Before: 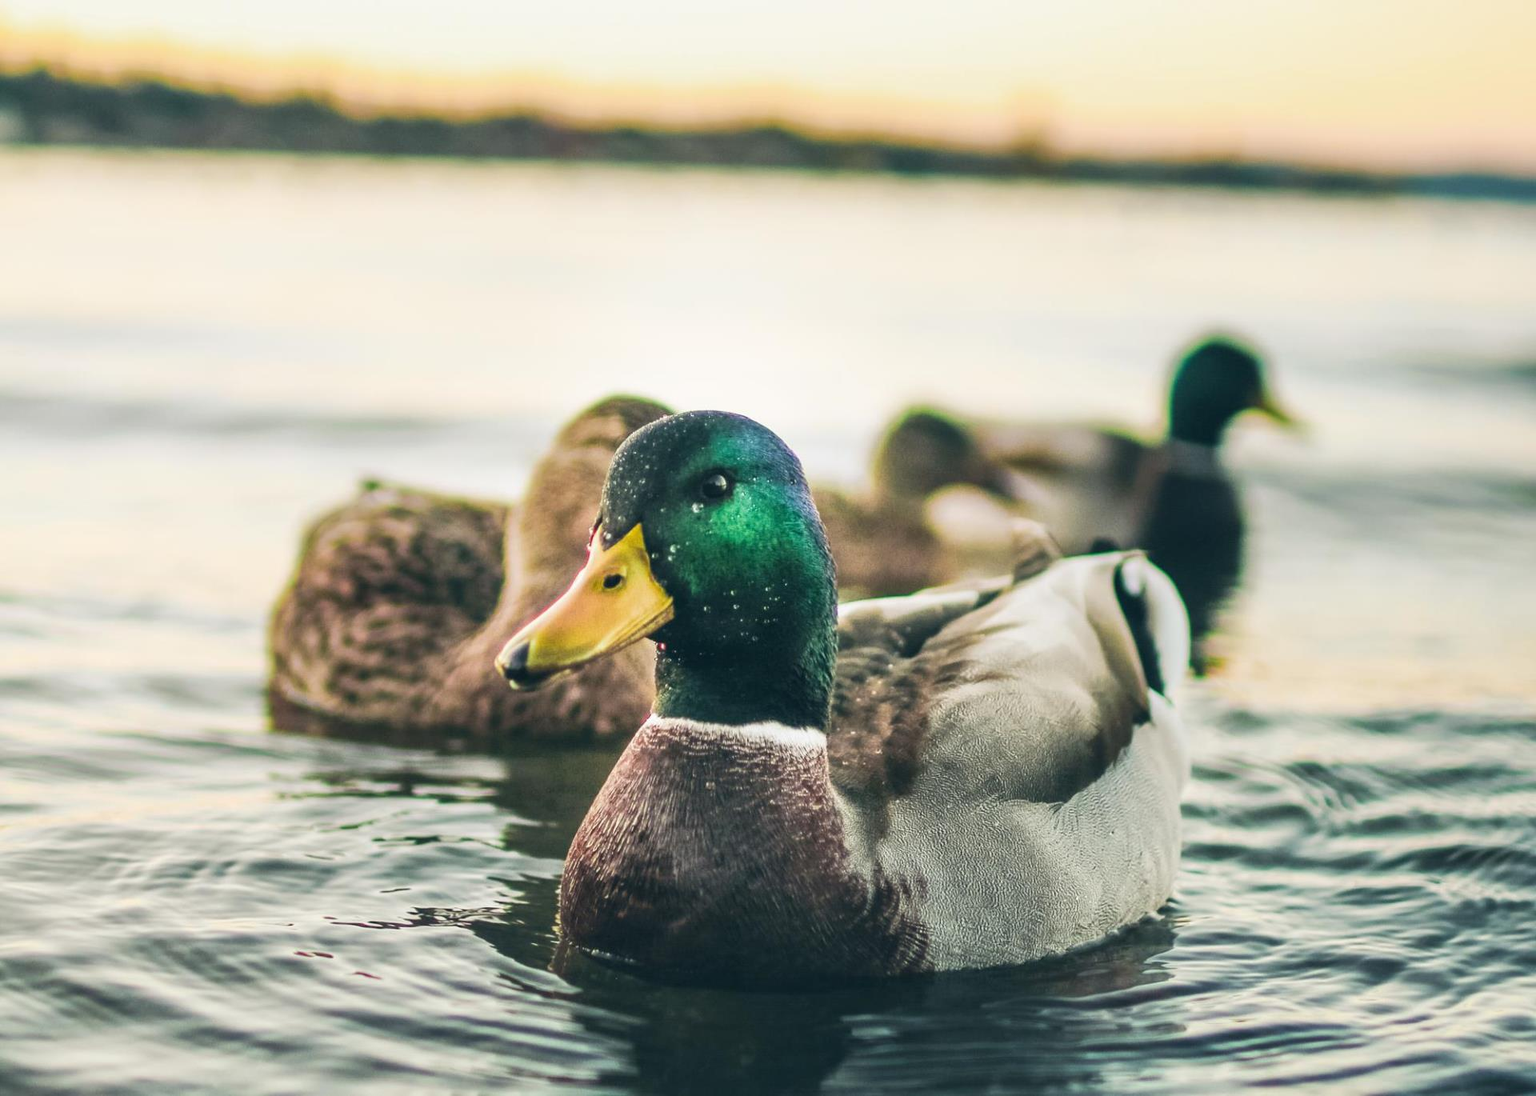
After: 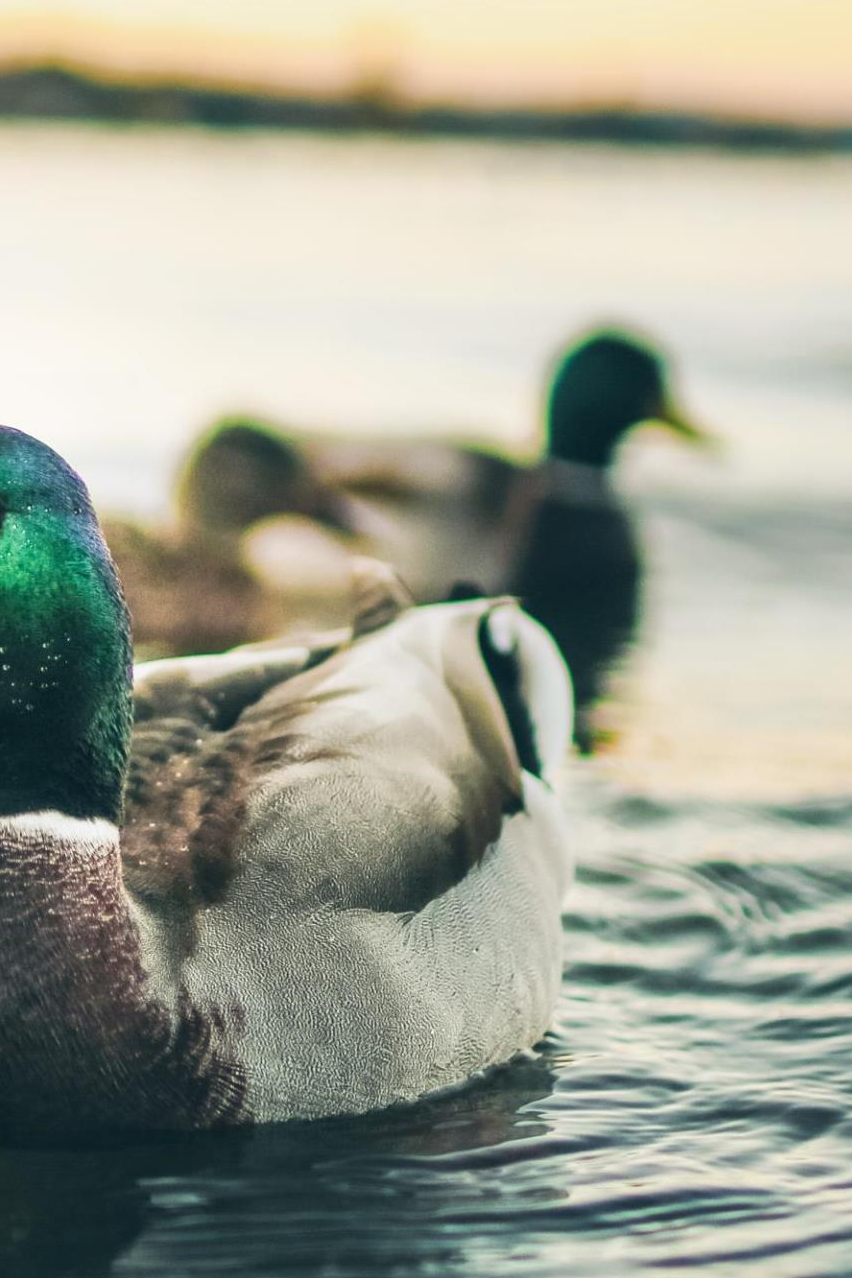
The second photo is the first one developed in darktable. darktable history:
crop: left 47.623%, top 6.655%, right 7.957%
